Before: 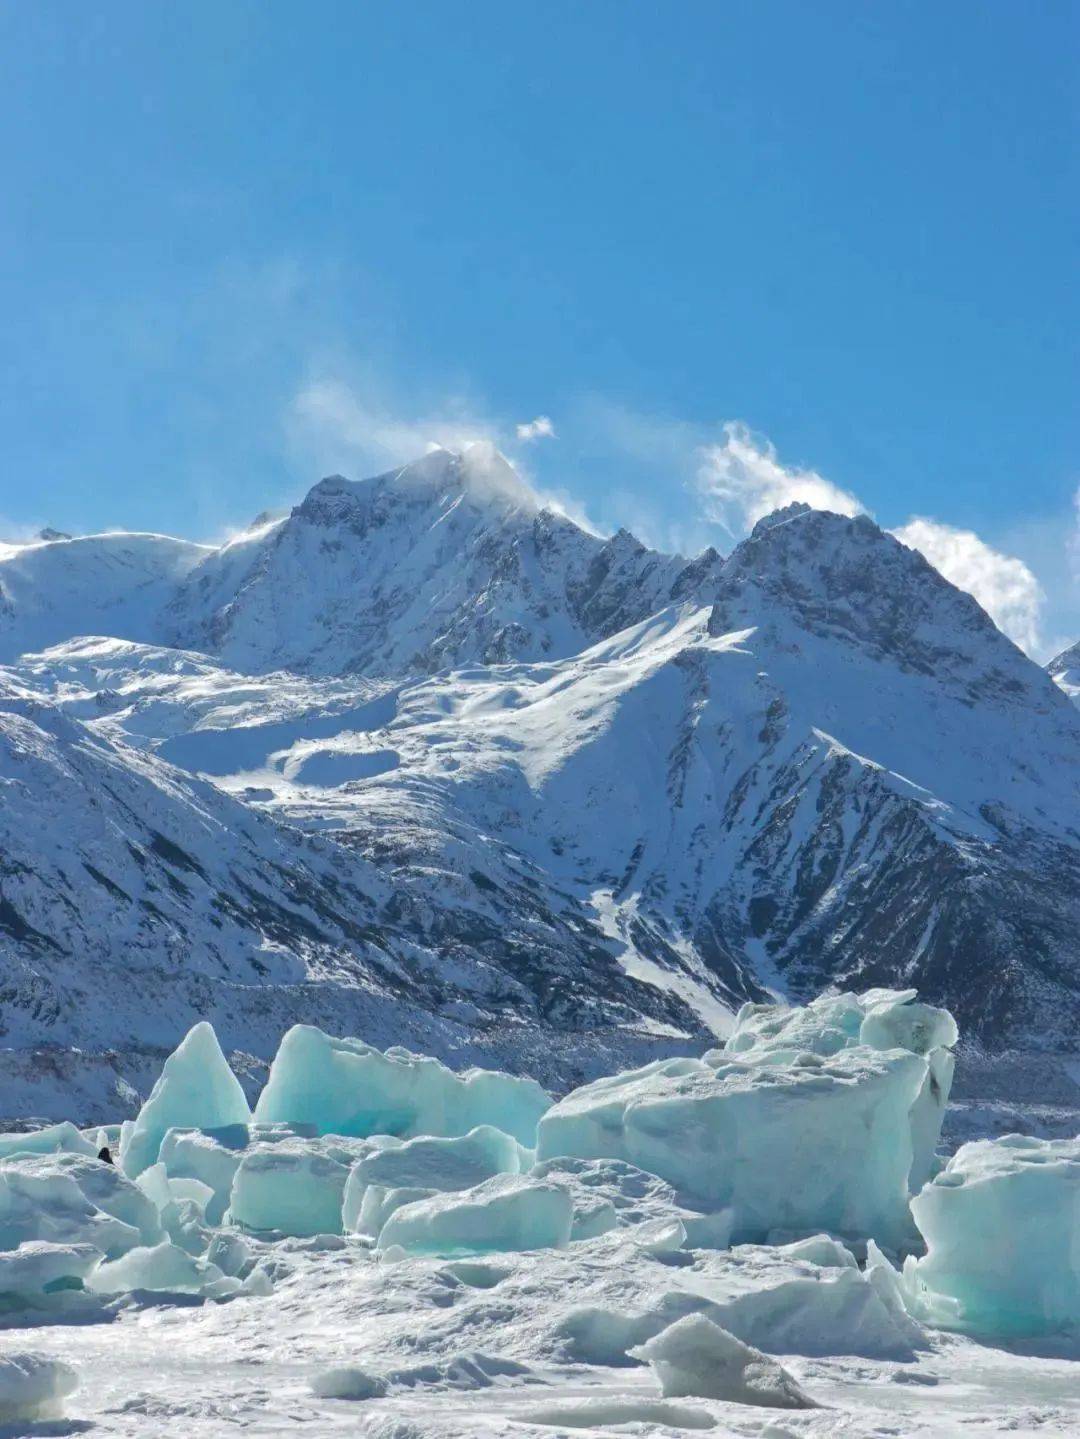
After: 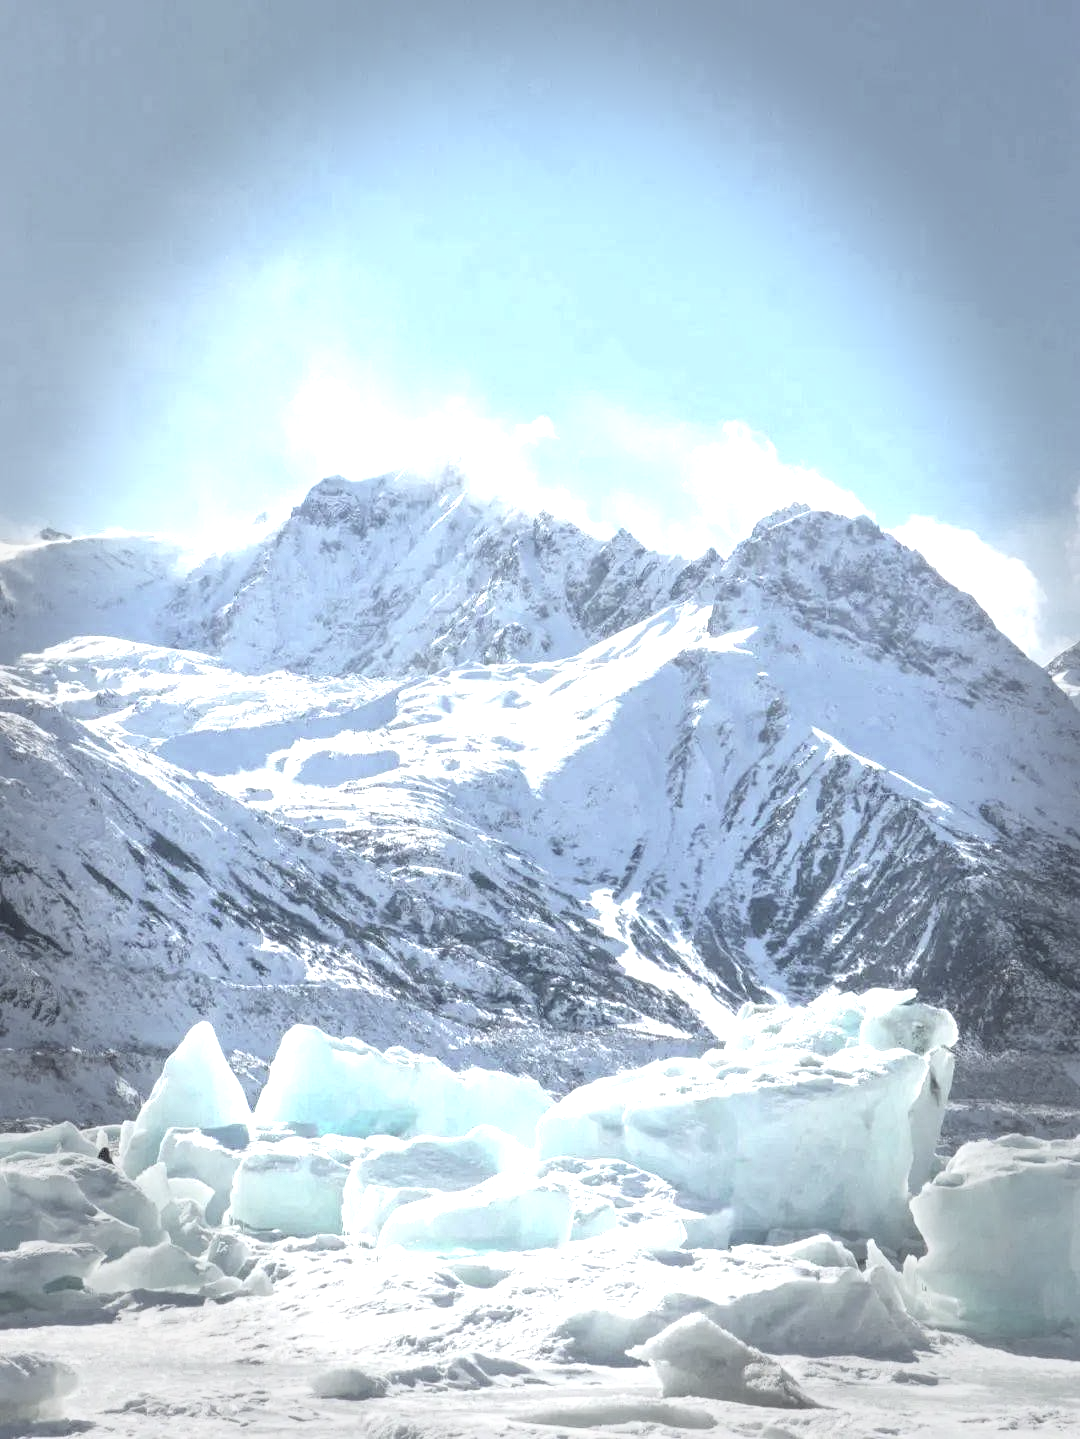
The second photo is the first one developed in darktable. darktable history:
vignetting: fall-off start 66.7%, fall-off radius 39.74%, brightness -0.576, saturation -0.258, automatic ratio true, width/height ratio 0.671, dithering 16-bit output
local contrast: highlights 61%, detail 143%, midtone range 0.428
contrast brightness saturation: brightness 0.18, saturation -0.5
white balance: emerald 1
tone equalizer: on, module defaults
exposure: black level correction 0, exposure 1.5 EV, compensate exposure bias true, compensate highlight preservation false
